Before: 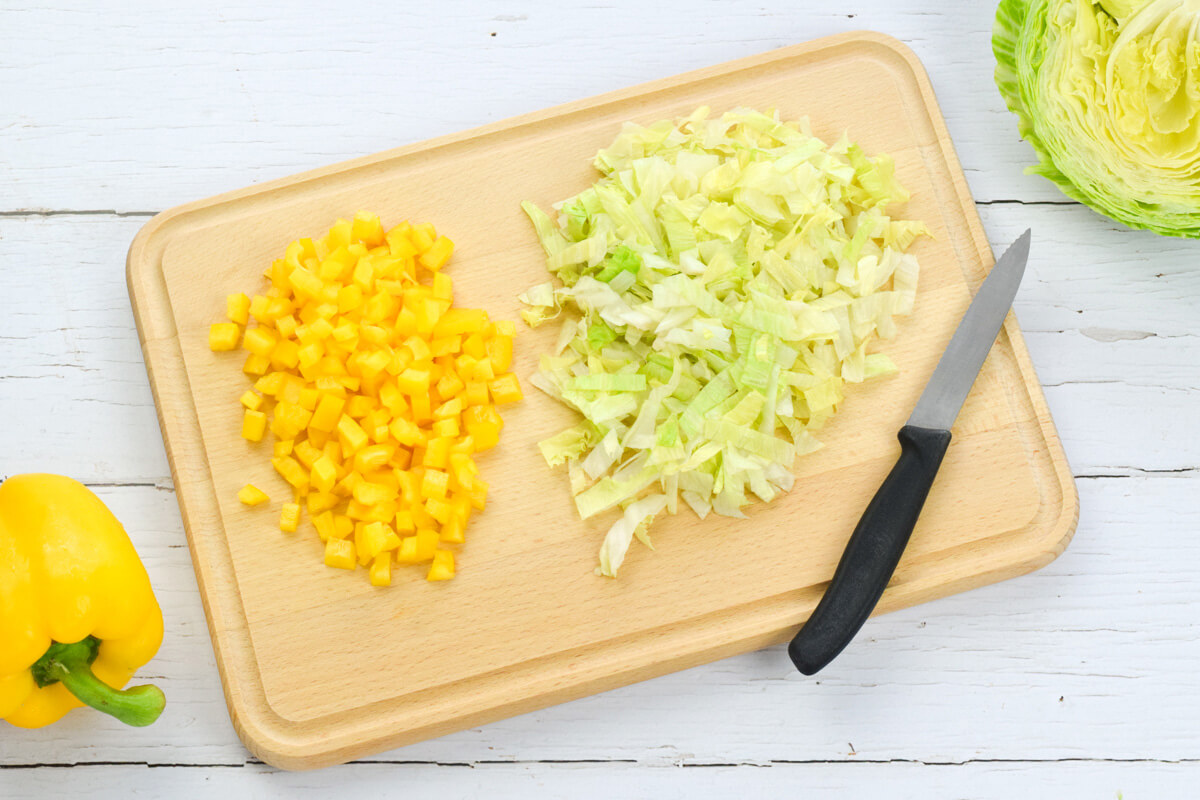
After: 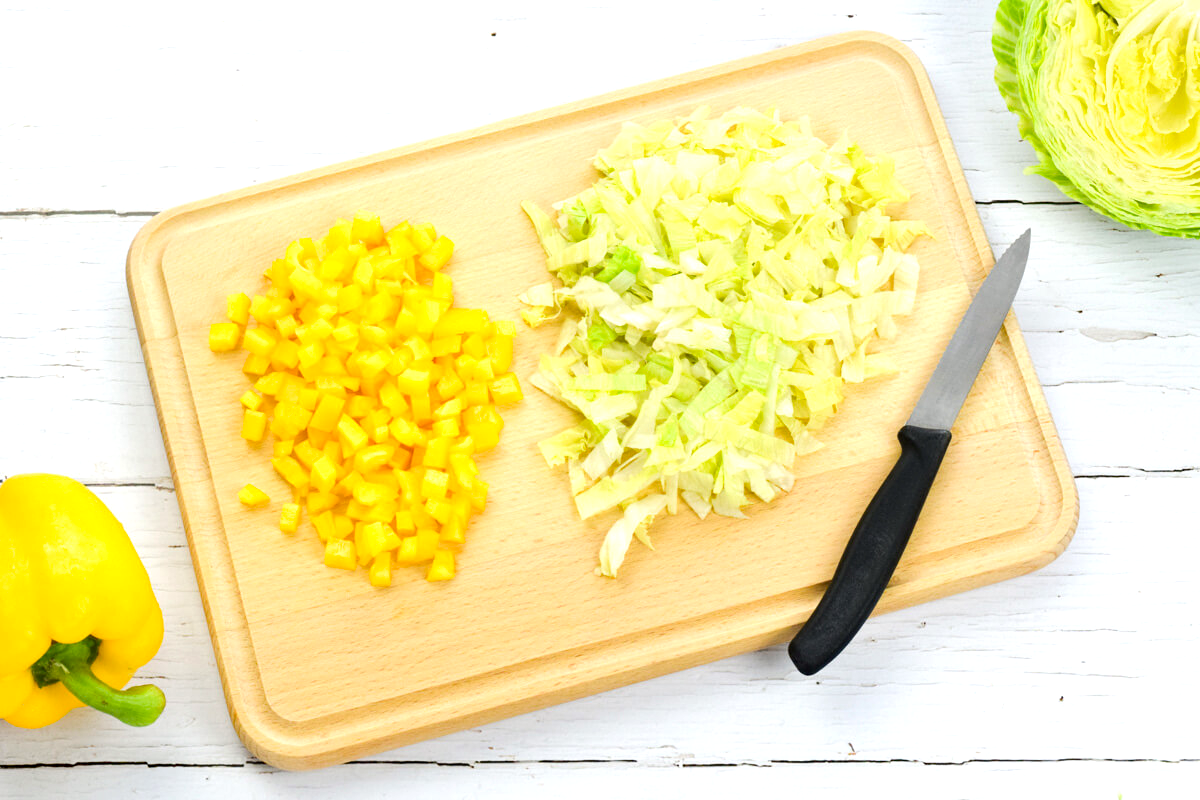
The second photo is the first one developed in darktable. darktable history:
tone equalizer: -8 EV -0.417 EV, -7 EV -0.389 EV, -6 EV -0.333 EV, -5 EV -0.222 EV, -3 EV 0.222 EV, -2 EV 0.333 EV, -1 EV 0.389 EV, +0 EV 0.417 EV, edges refinement/feathering 500, mask exposure compensation -1.57 EV, preserve details no
haze removal: strength 0.29, distance 0.25, compatibility mode true, adaptive false
